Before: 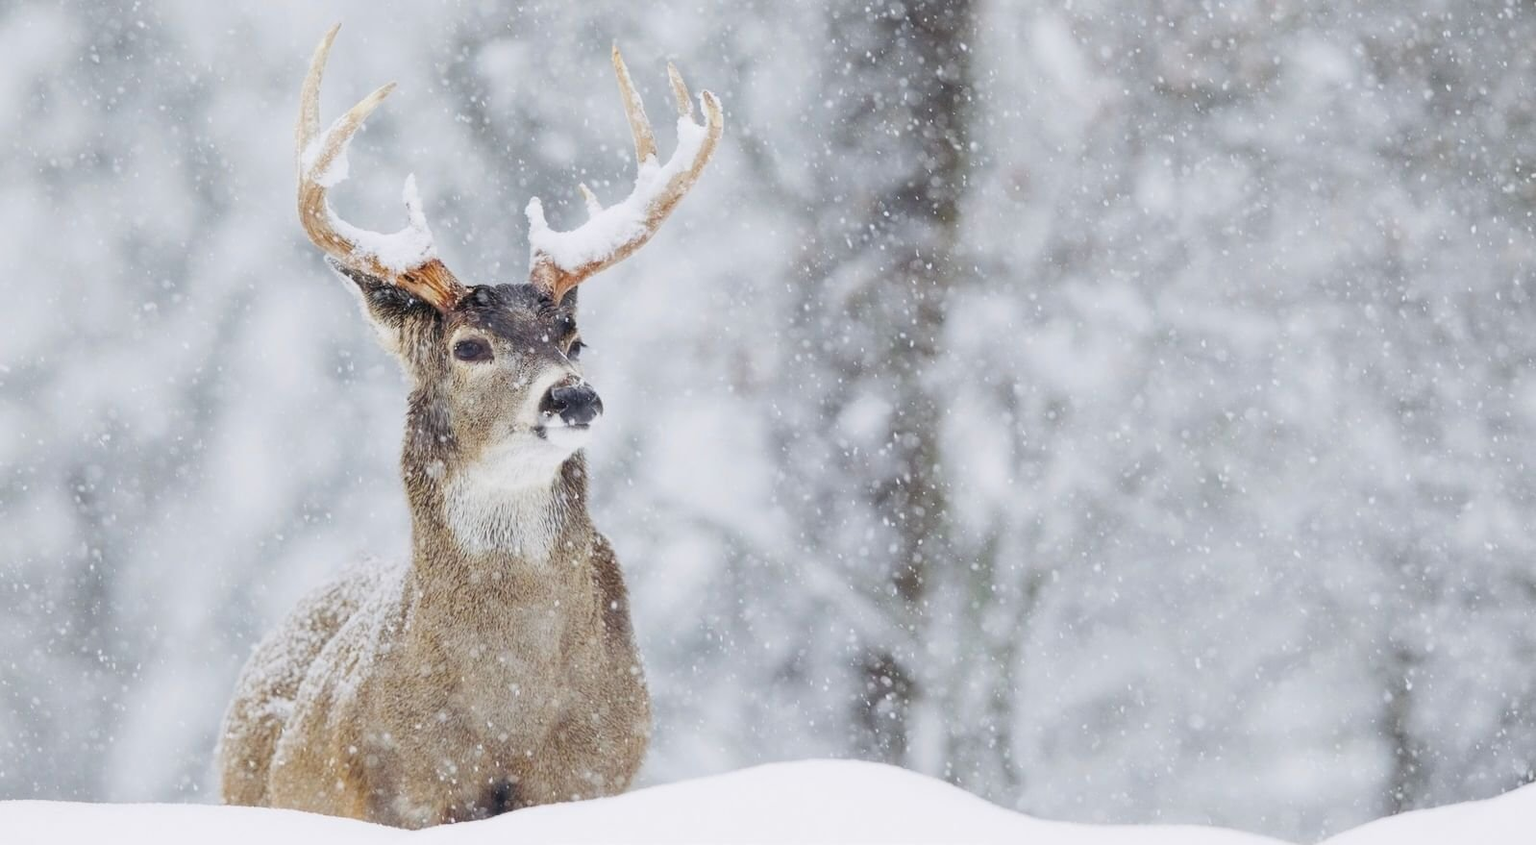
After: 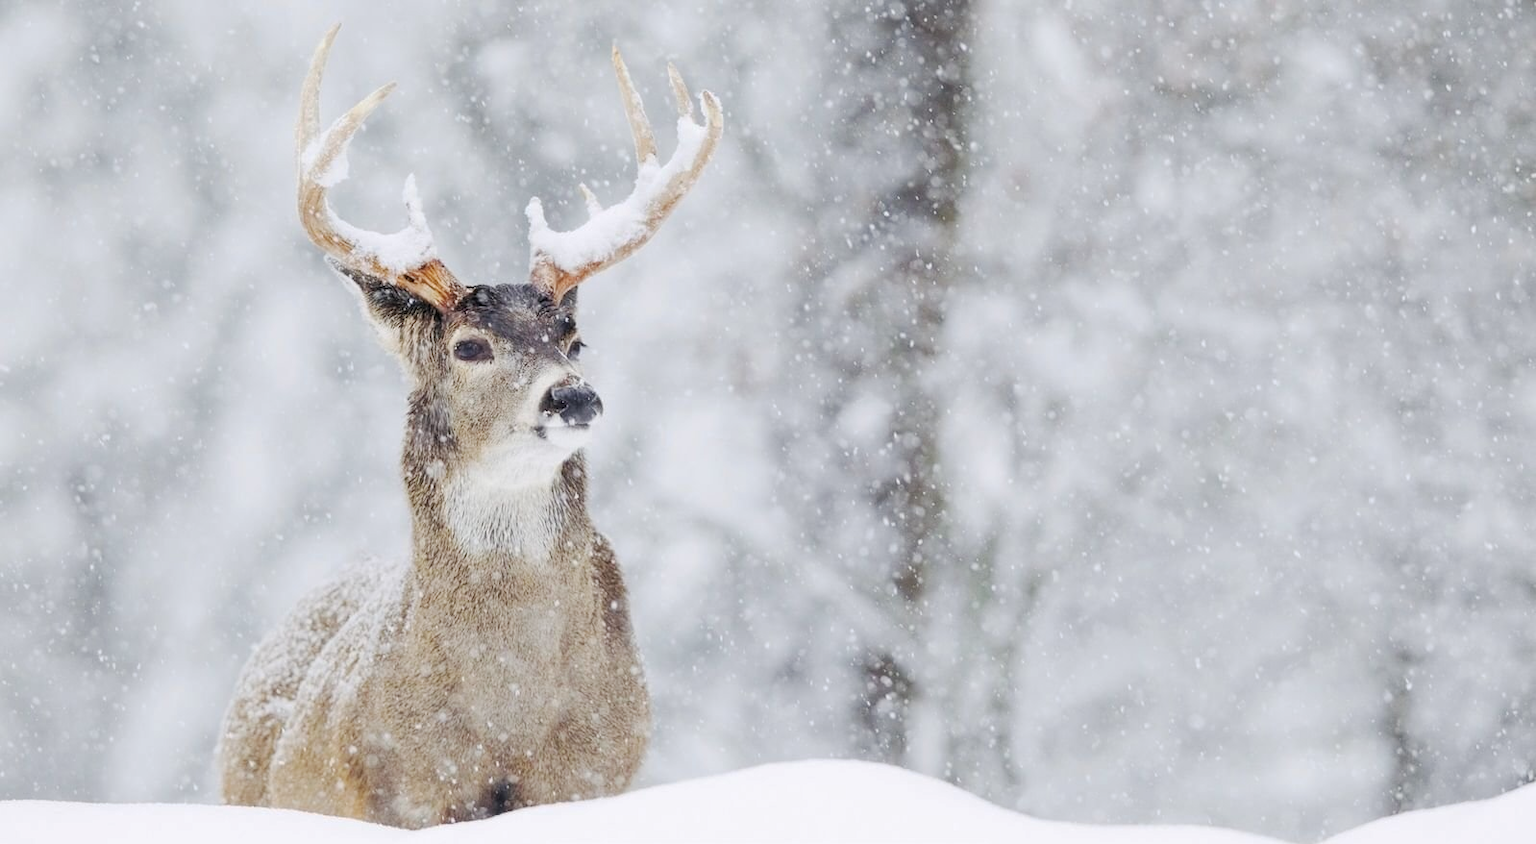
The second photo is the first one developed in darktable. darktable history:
levels: levels [0.031, 0.5, 0.969]
base curve: curves: ch0 [(0, 0) (0.262, 0.32) (0.722, 0.705) (1, 1)], preserve colors none
